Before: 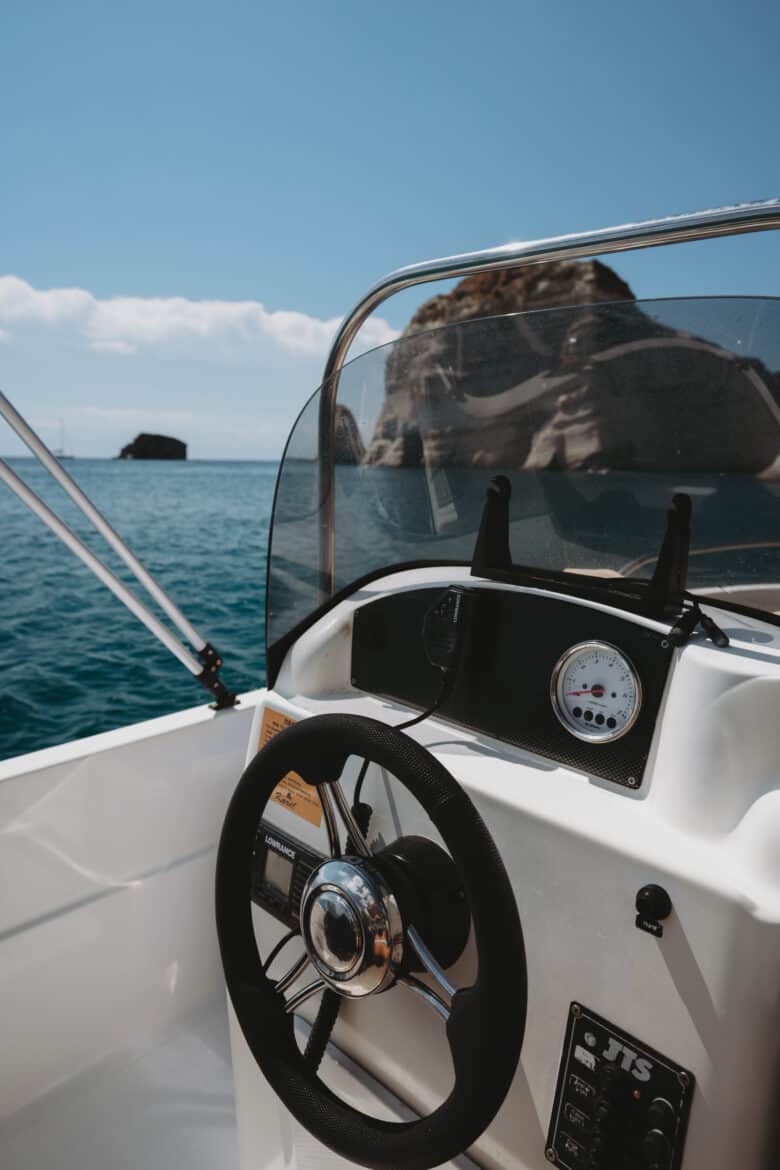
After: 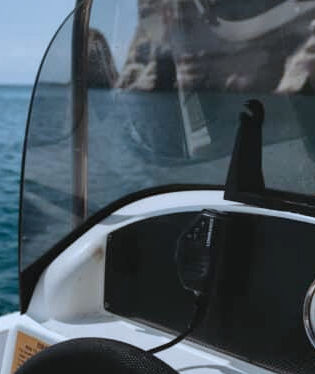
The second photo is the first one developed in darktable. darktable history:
shadows and highlights: soften with gaussian
white balance: red 0.924, blue 1.095
crop: left 31.751%, top 32.172%, right 27.8%, bottom 35.83%
